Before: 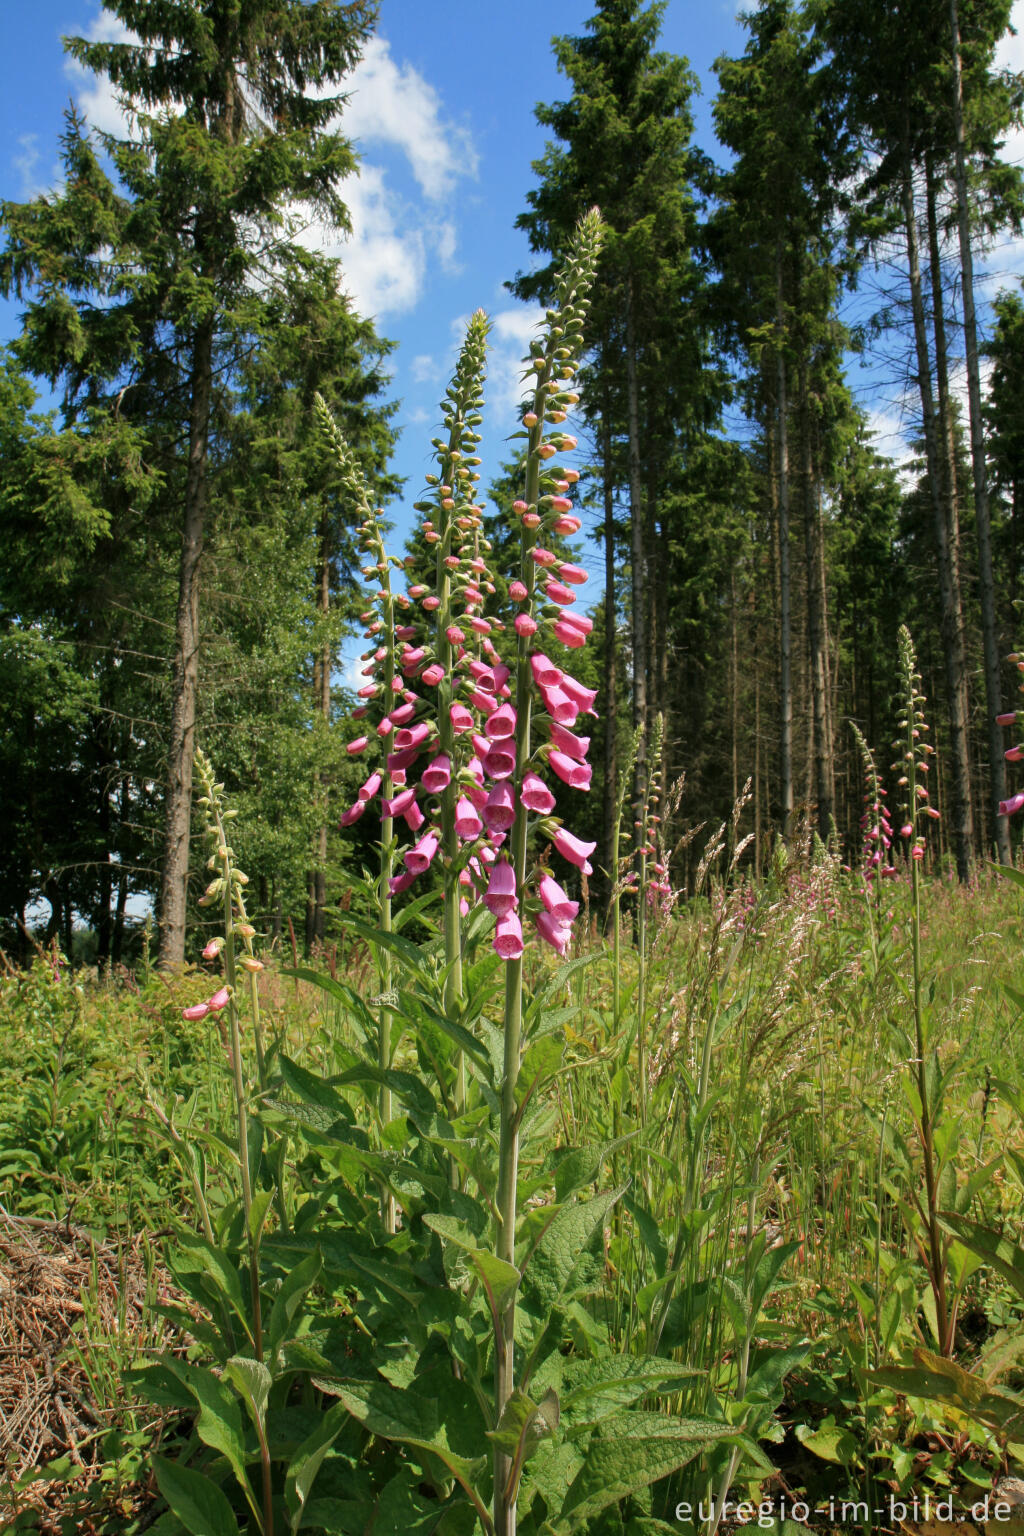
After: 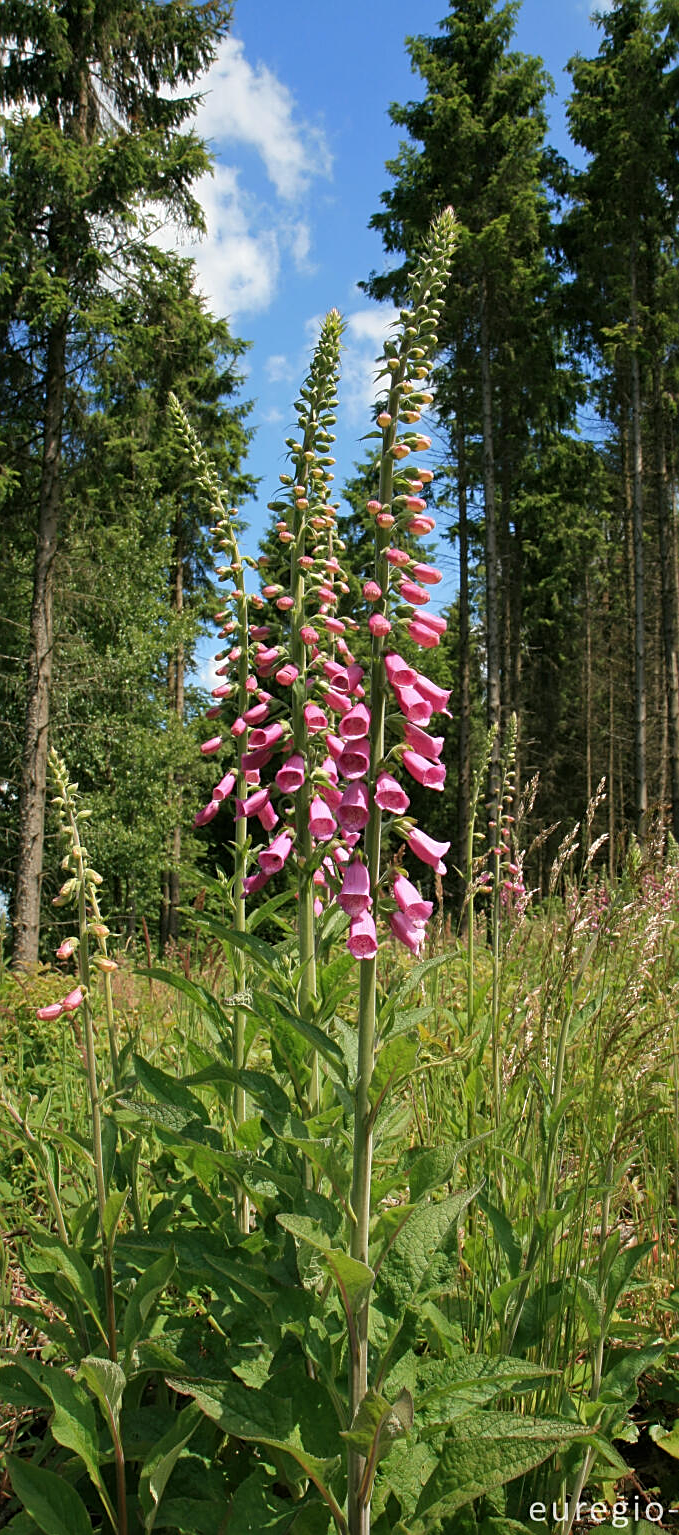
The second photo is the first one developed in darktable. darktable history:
sharpen: on, module defaults
crop and rotate: left 14.326%, right 19.33%
